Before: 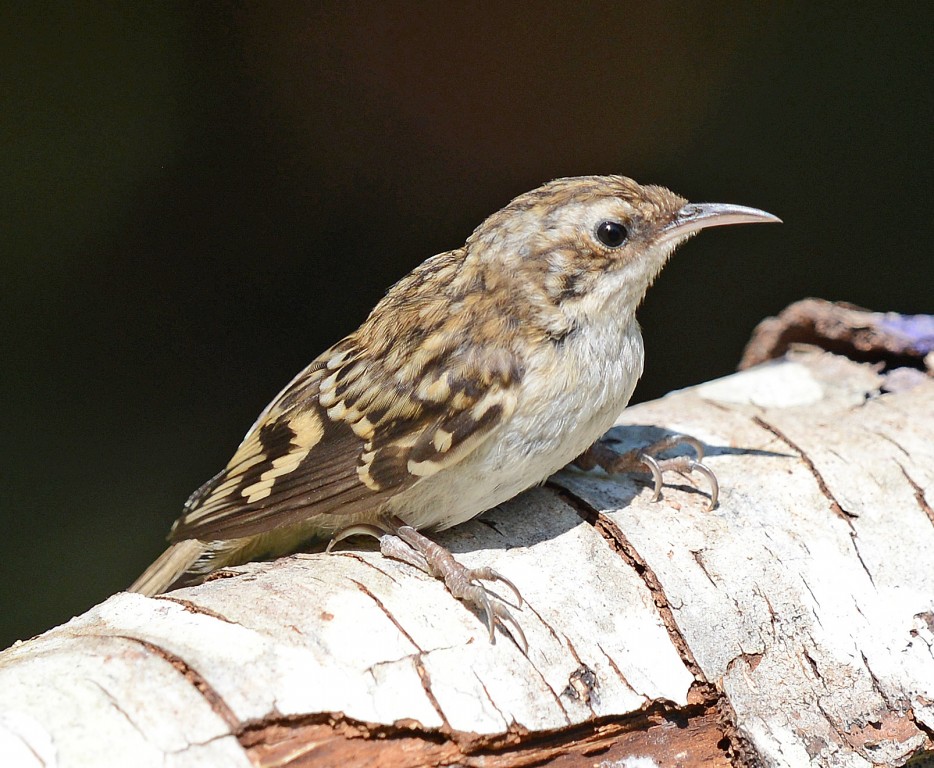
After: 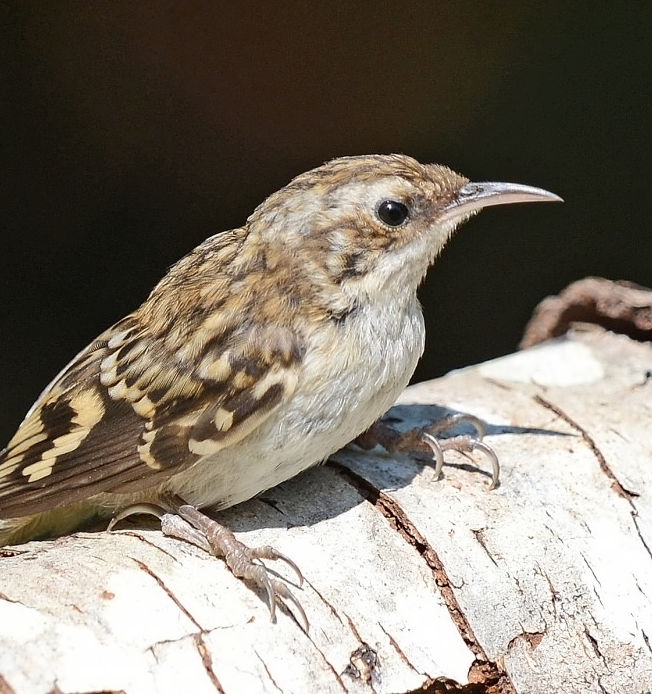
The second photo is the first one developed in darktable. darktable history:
crop and rotate: left 23.548%, top 2.862%, right 6.644%, bottom 6.745%
contrast equalizer: octaves 7, y [[0.5 ×4, 0.524, 0.59], [0.5 ×6], [0.5 ×6], [0, 0, 0, 0.01, 0.045, 0.012], [0, 0, 0, 0.044, 0.195, 0.131]]
